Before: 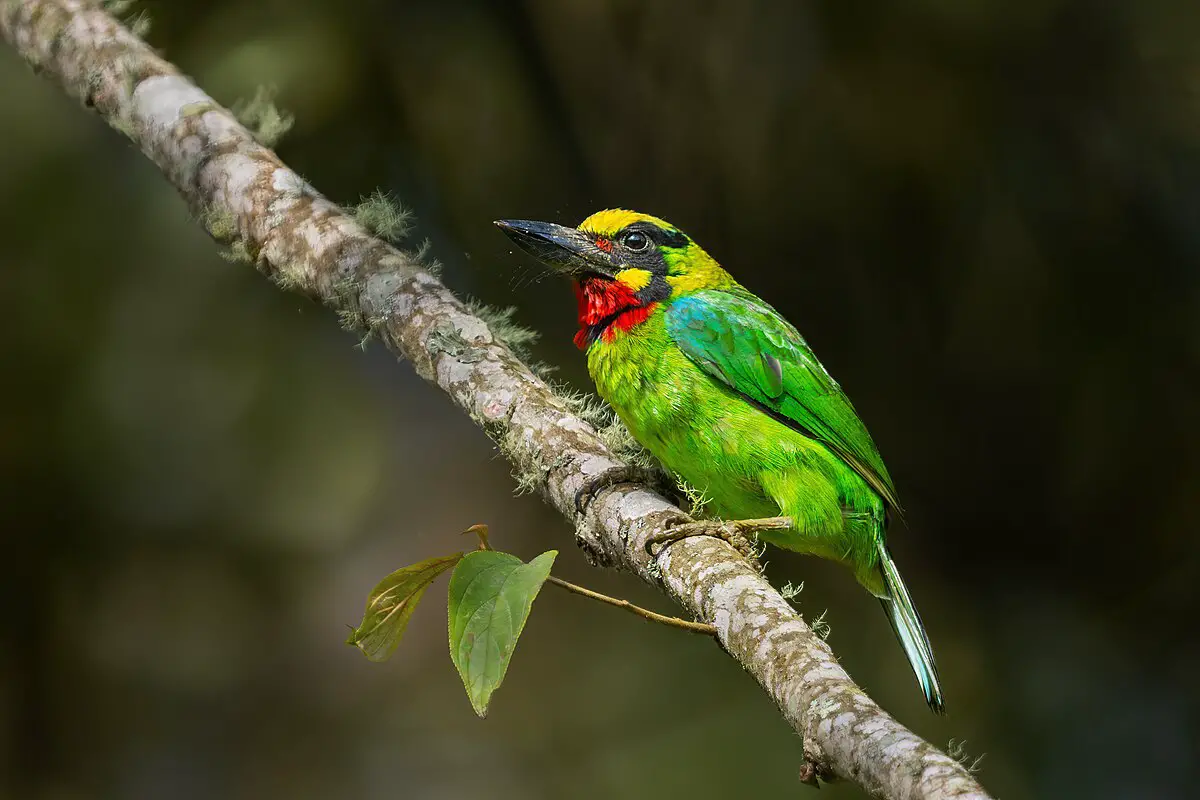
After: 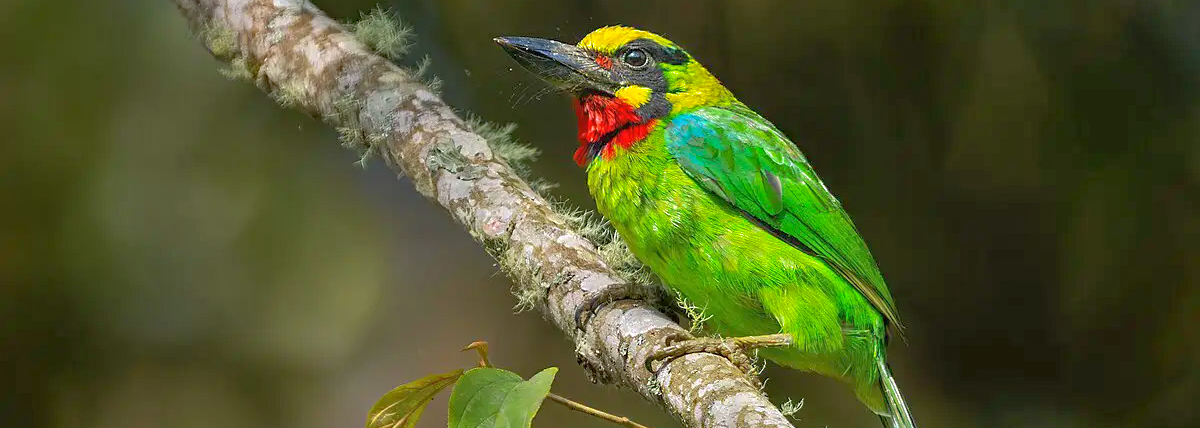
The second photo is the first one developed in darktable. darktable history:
crop and rotate: top 23.043%, bottom 23.437%
exposure: compensate highlight preservation false
color correction: saturation 0.98
tone equalizer: -8 EV 1 EV, -7 EV 1 EV, -6 EV 1 EV, -5 EV 1 EV, -4 EV 1 EV, -3 EV 0.75 EV, -2 EV 0.5 EV, -1 EV 0.25 EV
haze removal: compatibility mode true, adaptive false
shadows and highlights: on, module defaults
